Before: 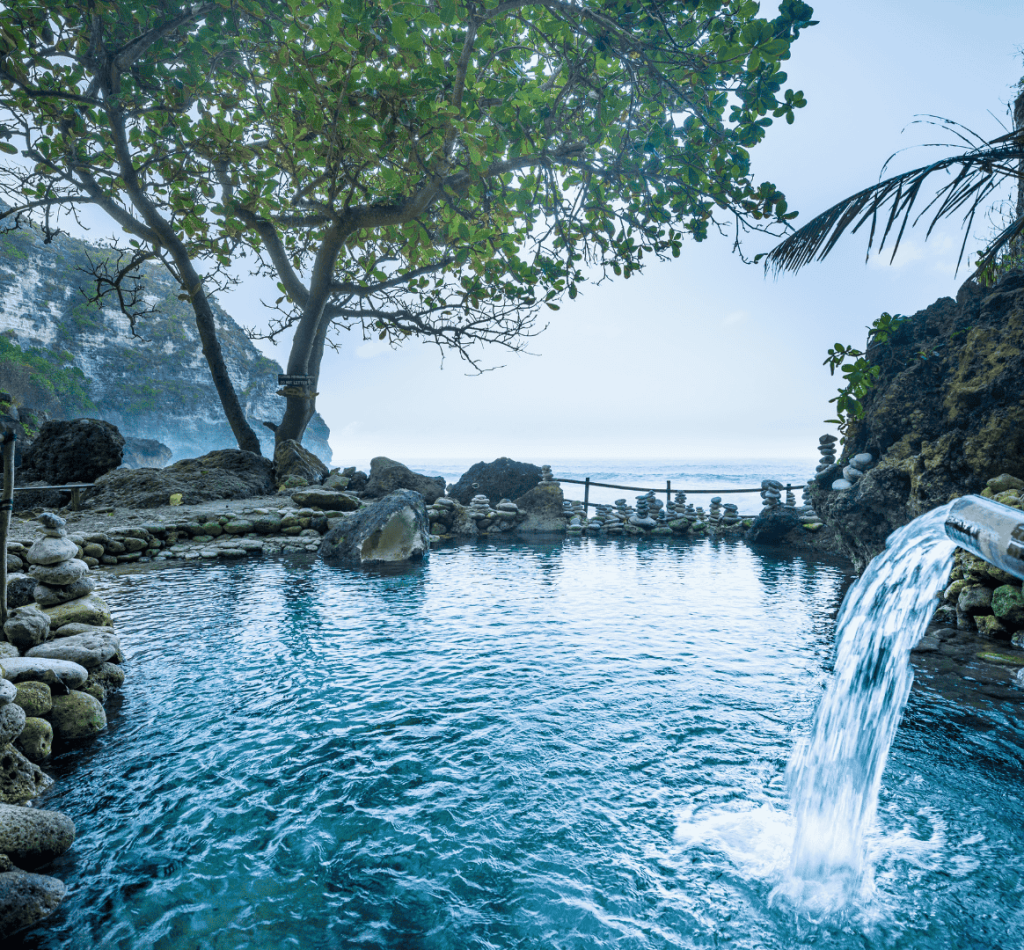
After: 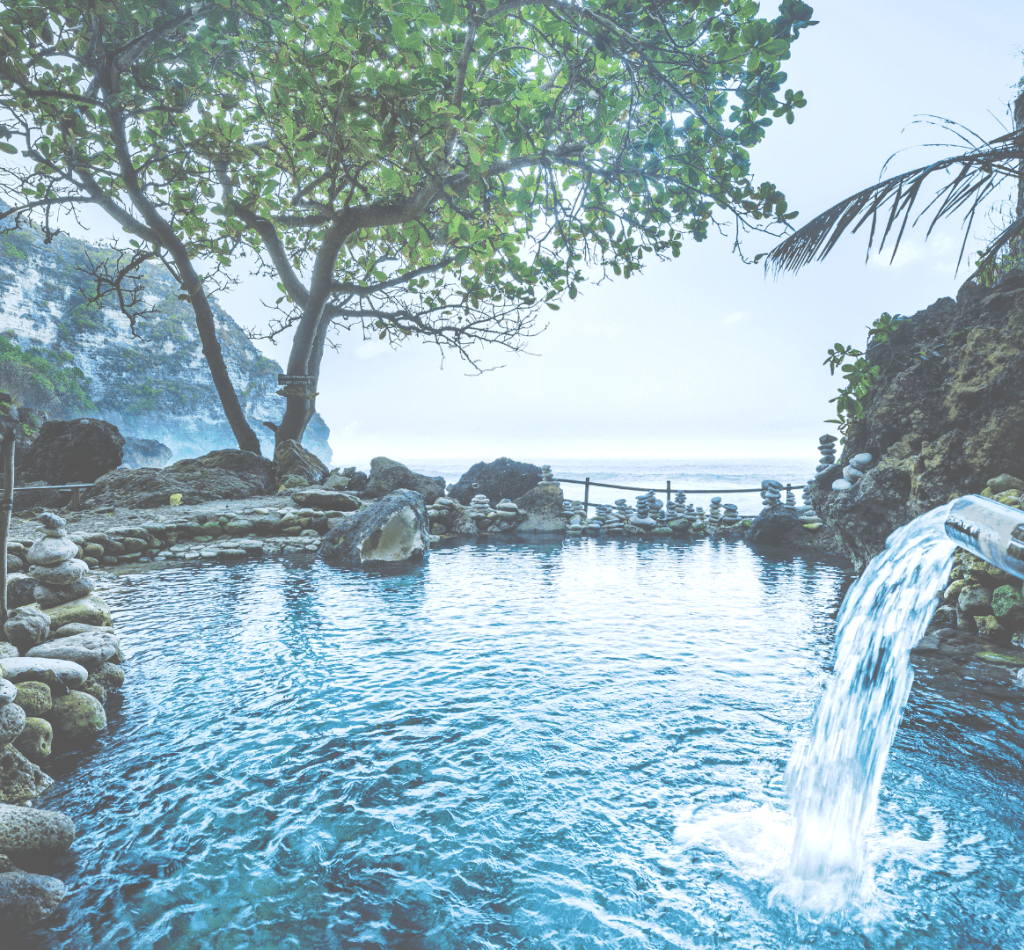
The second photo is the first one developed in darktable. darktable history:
tone curve: curves: ch0 [(0, 0) (0.003, 0.299) (0.011, 0.299) (0.025, 0.299) (0.044, 0.299) (0.069, 0.3) (0.1, 0.306) (0.136, 0.316) (0.177, 0.326) (0.224, 0.338) (0.277, 0.366) (0.335, 0.406) (0.399, 0.462) (0.468, 0.533) (0.543, 0.607) (0.623, 0.7) (0.709, 0.775) (0.801, 0.843) (0.898, 0.903) (1, 1)], preserve colors none
global tonemap: drago (1, 100), detail 1
